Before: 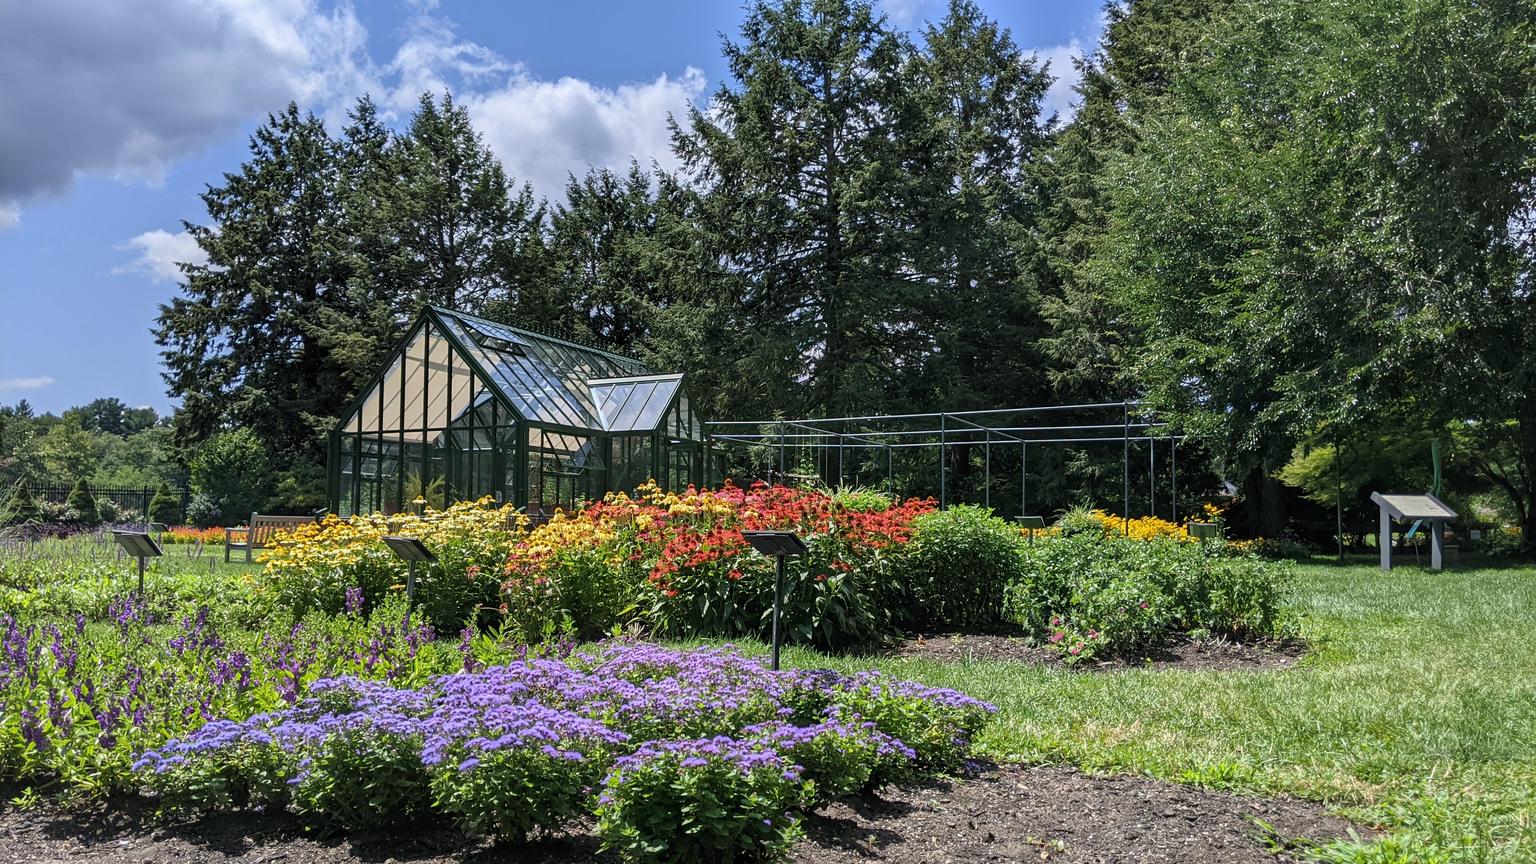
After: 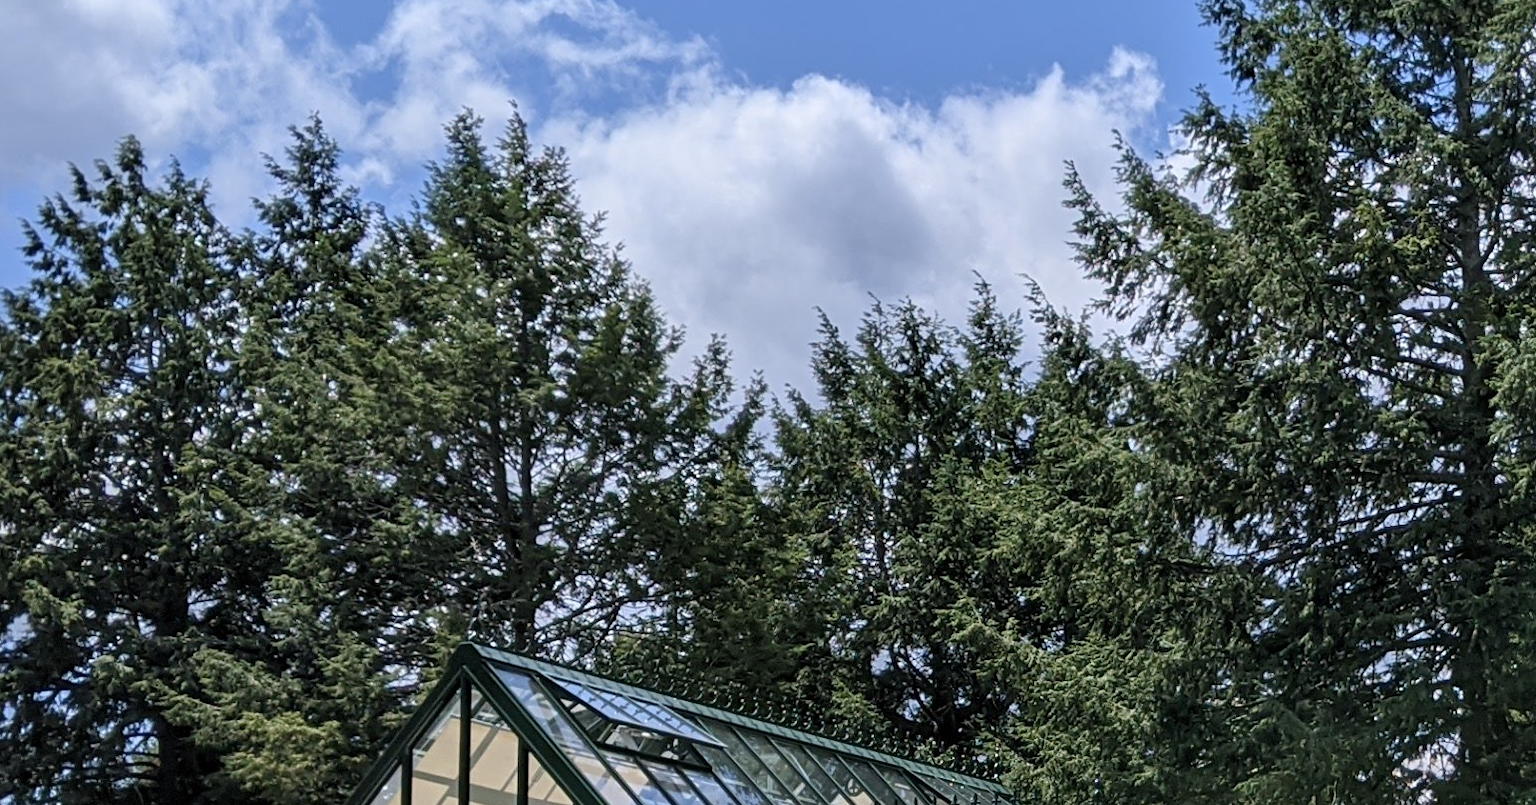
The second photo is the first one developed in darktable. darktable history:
crop: left 15.673%, top 5.42%, right 44.221%, bottom 57.158%
